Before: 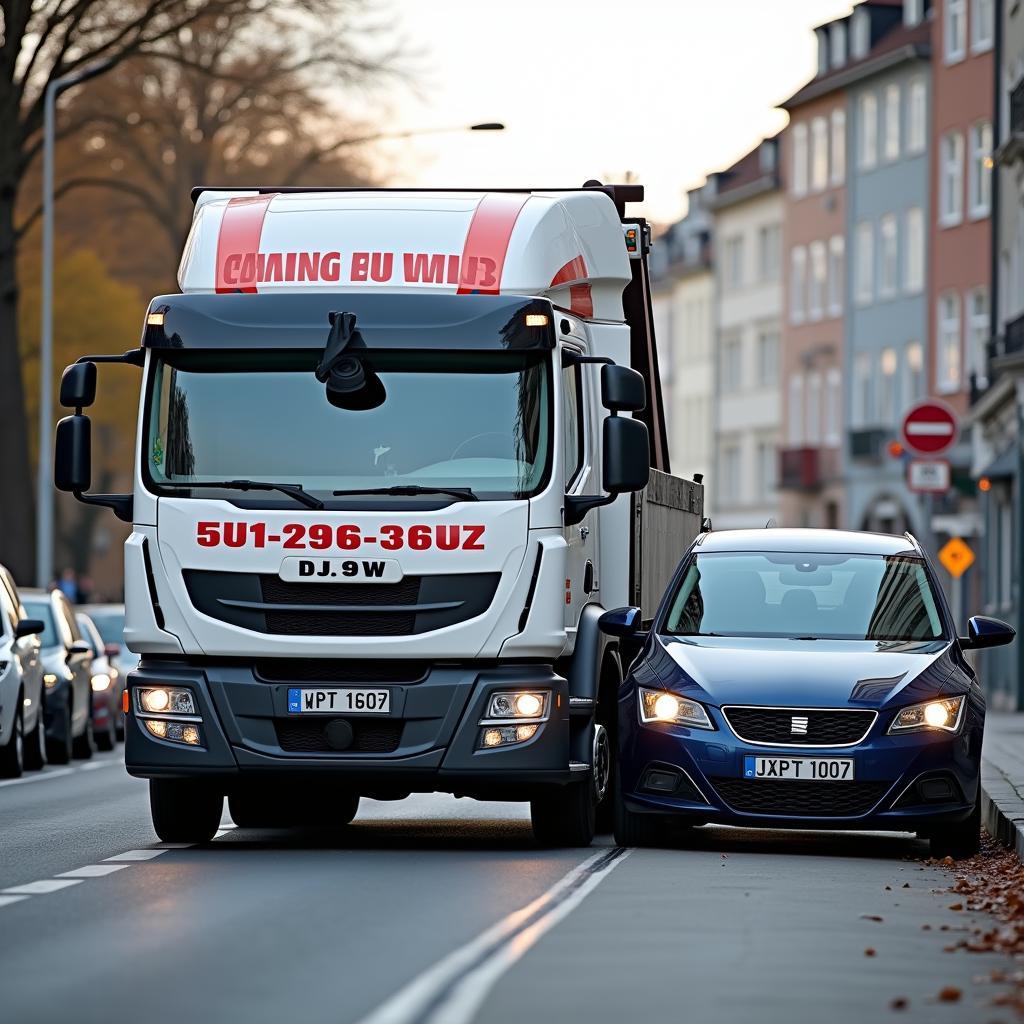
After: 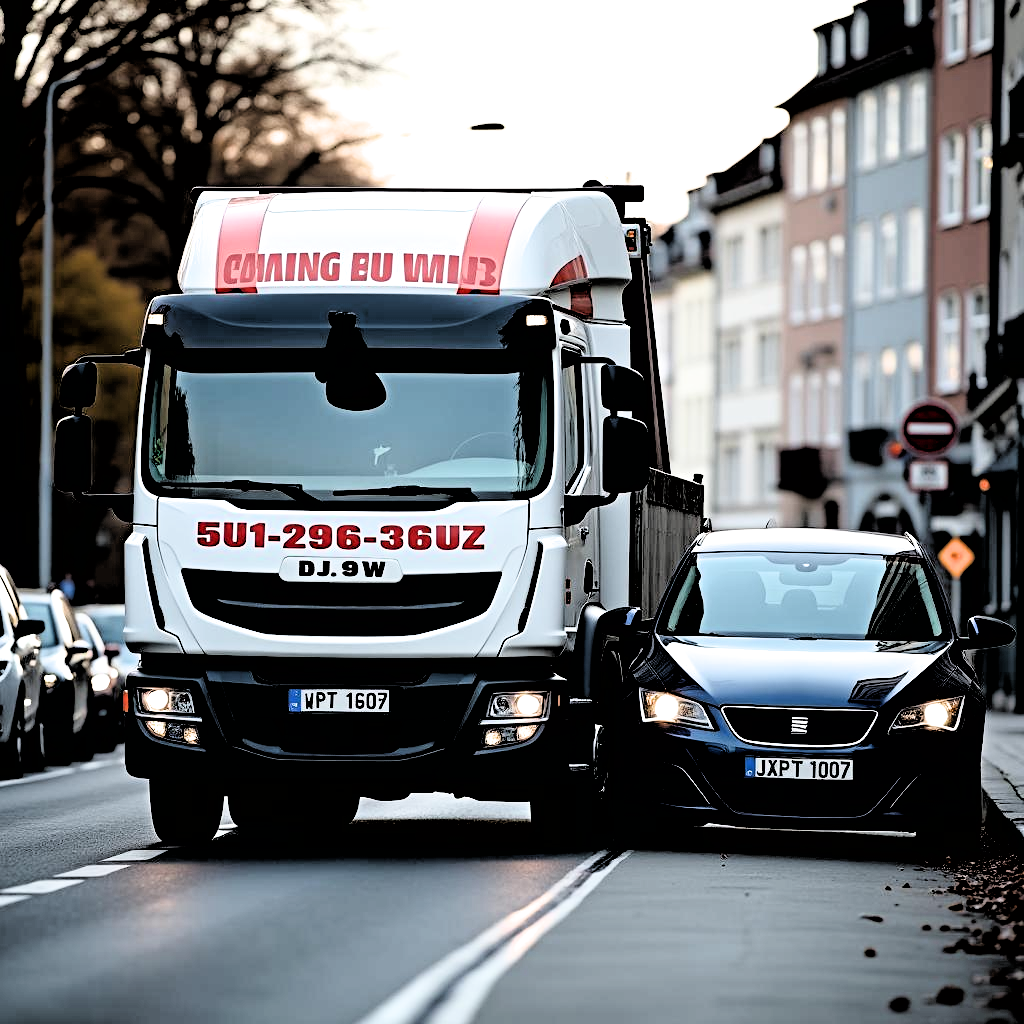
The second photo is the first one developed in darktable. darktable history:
filmic rgb: black relative exposure -1.06 EV, white relative exposure 2.06 EV, hardness 1.54, contrast 2.233
